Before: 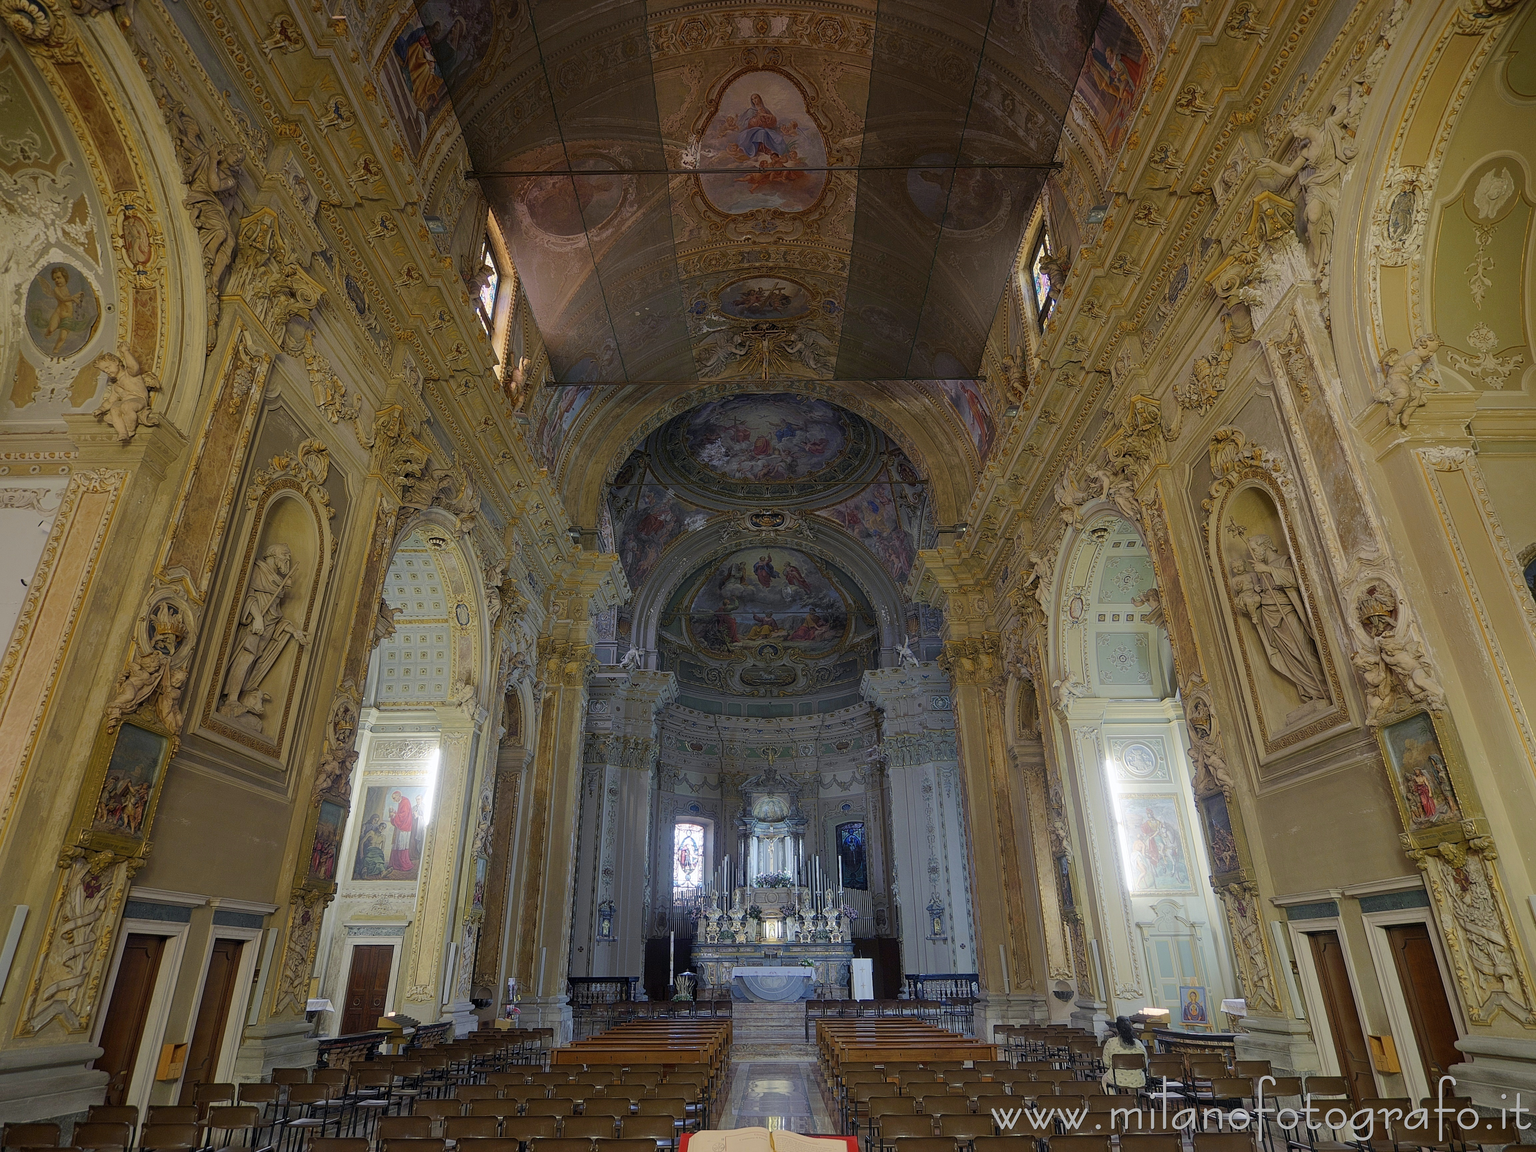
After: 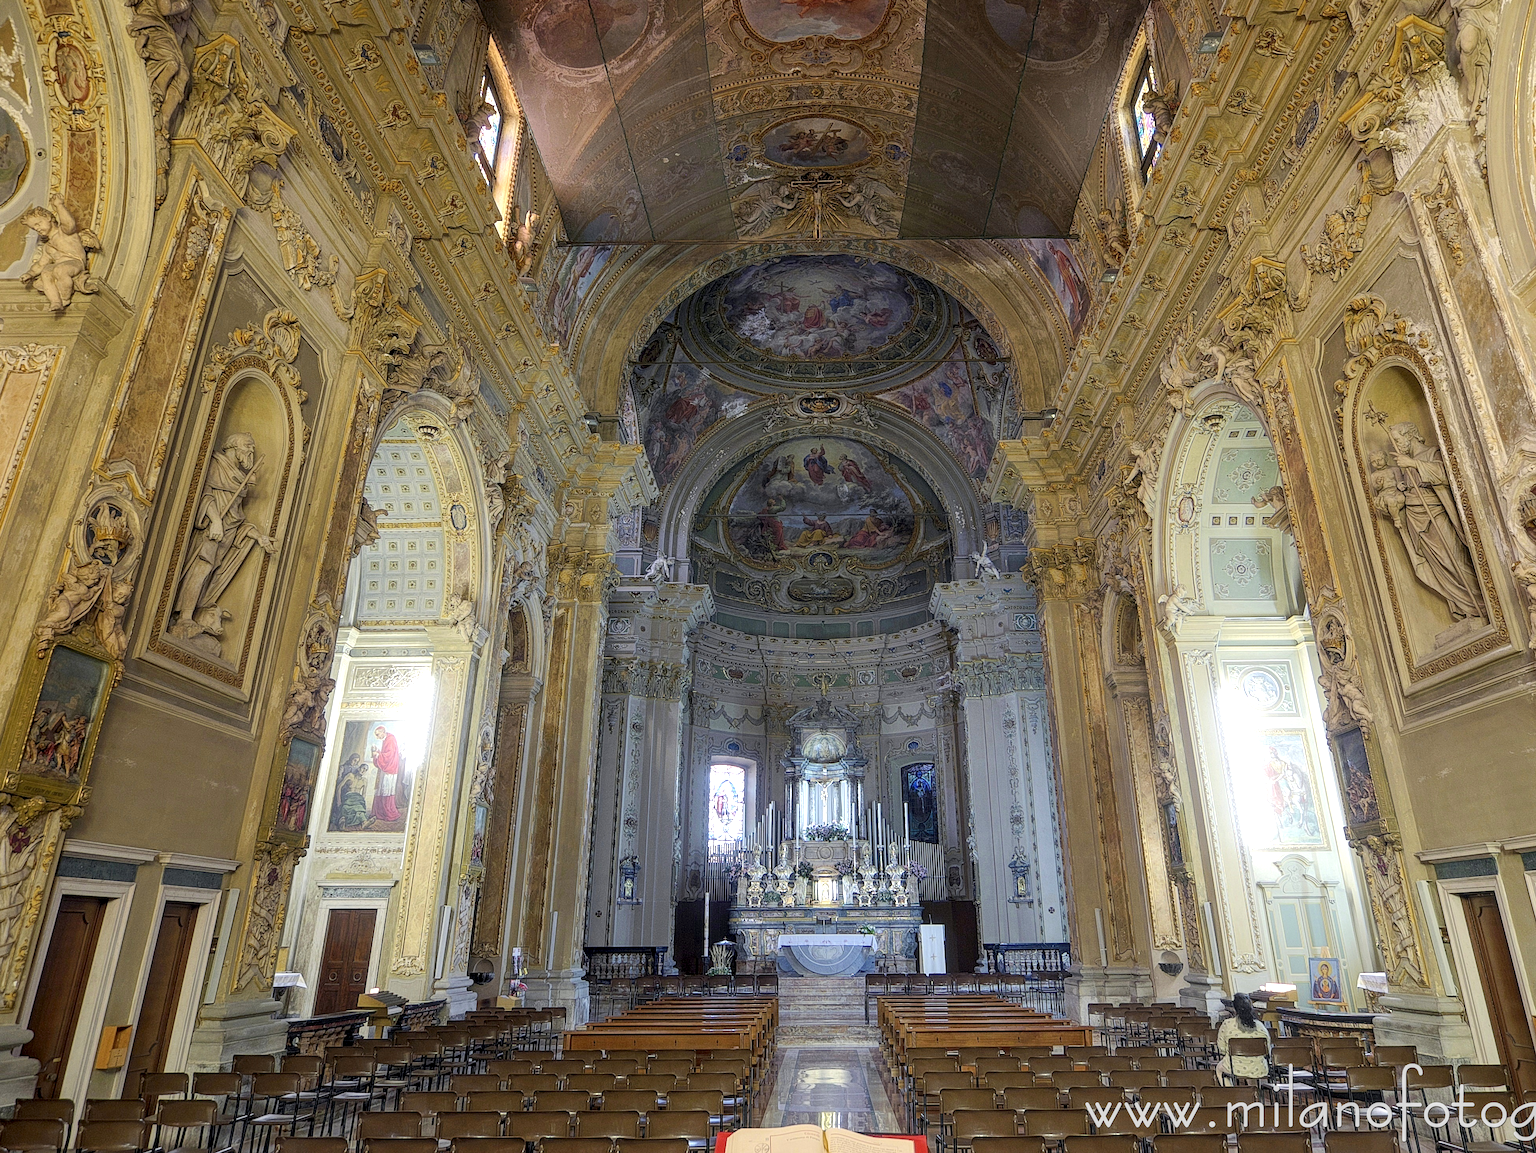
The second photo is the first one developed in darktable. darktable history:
crop and rotate: left 4.948%, top 15.523%, right 10.698%
exposure: exposure 0.748 EV, compensate highlight preservation false
local contrast: detail 130%
